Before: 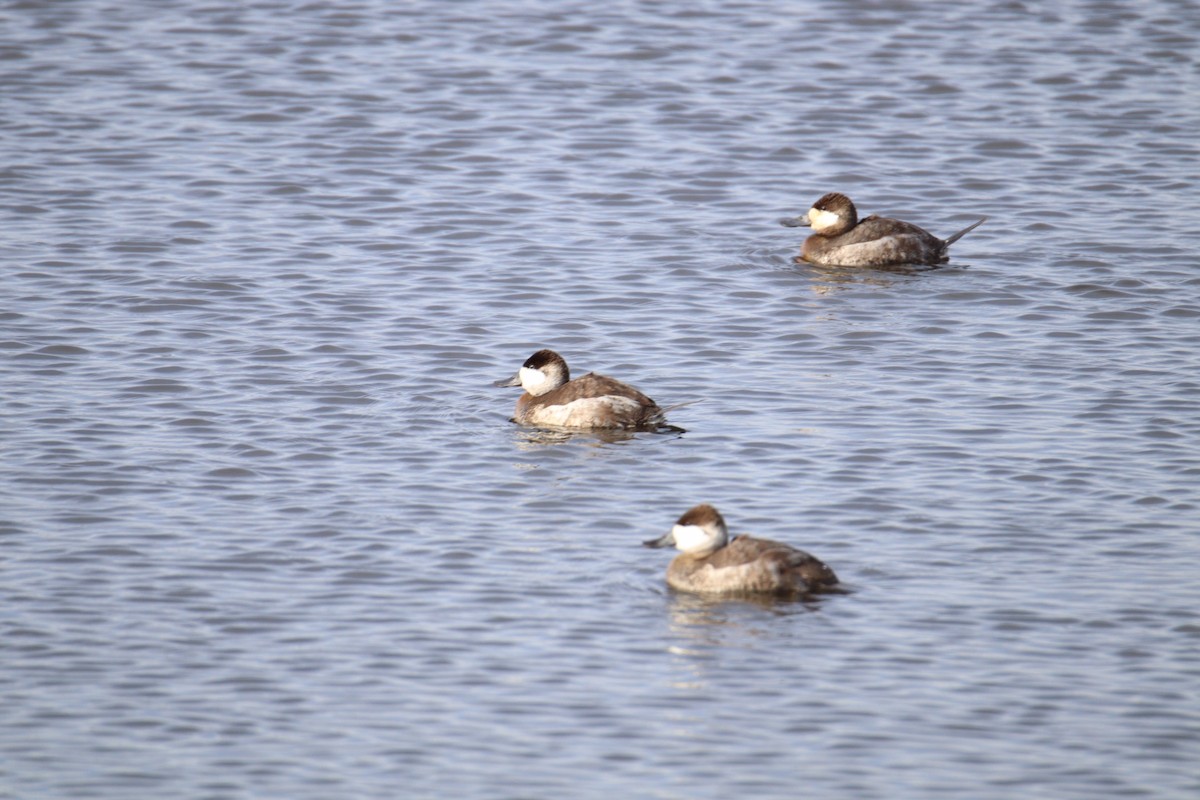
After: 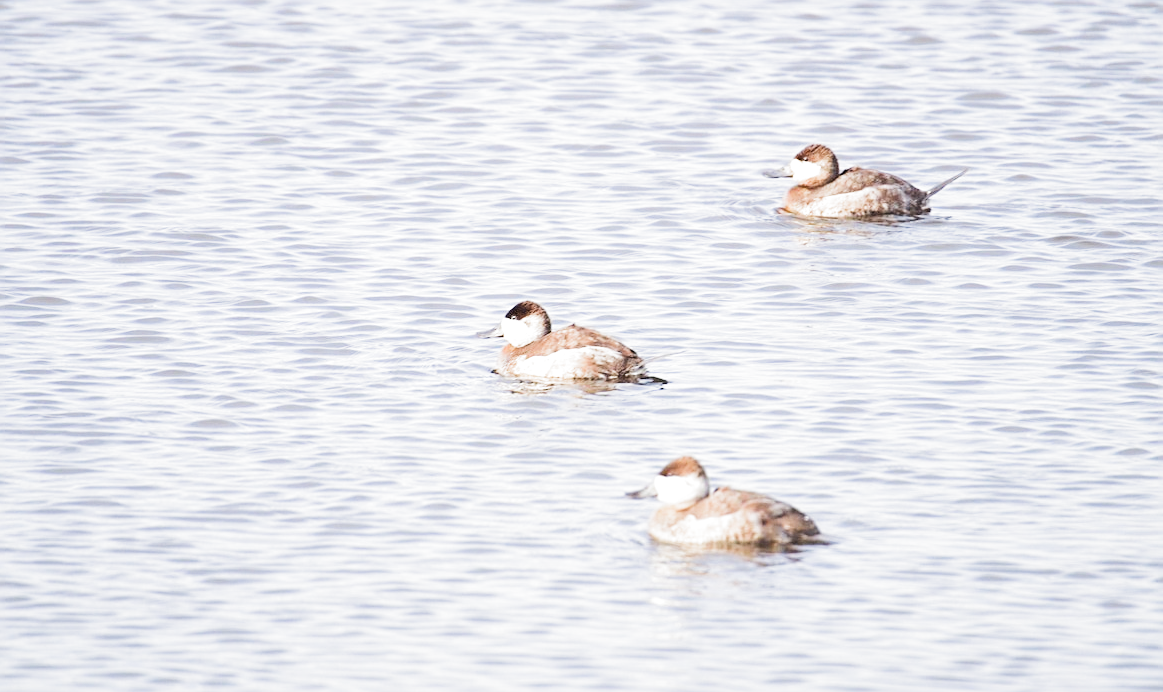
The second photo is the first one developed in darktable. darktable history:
filmic rgb: black relative exposure -7.65 EV, white relative exposure 4.56 EV, hardness 3.61, contrast 1.061, preserve chrominance RGB euclidean norm, color science v5 (2021), contrast in shadows safe, contrast in highlights safe
exposure: black level correction 0, exposure 2.406 EV, compensate highlight preservation false
sharpen: on, module defaults
crop: left 1.504%, top 6.162%, right 1.521%, bottom 7.214%
local contrast: mode bilateral grid, contrast 10, coarseness 26, detail 115%, midtone range 0.2
